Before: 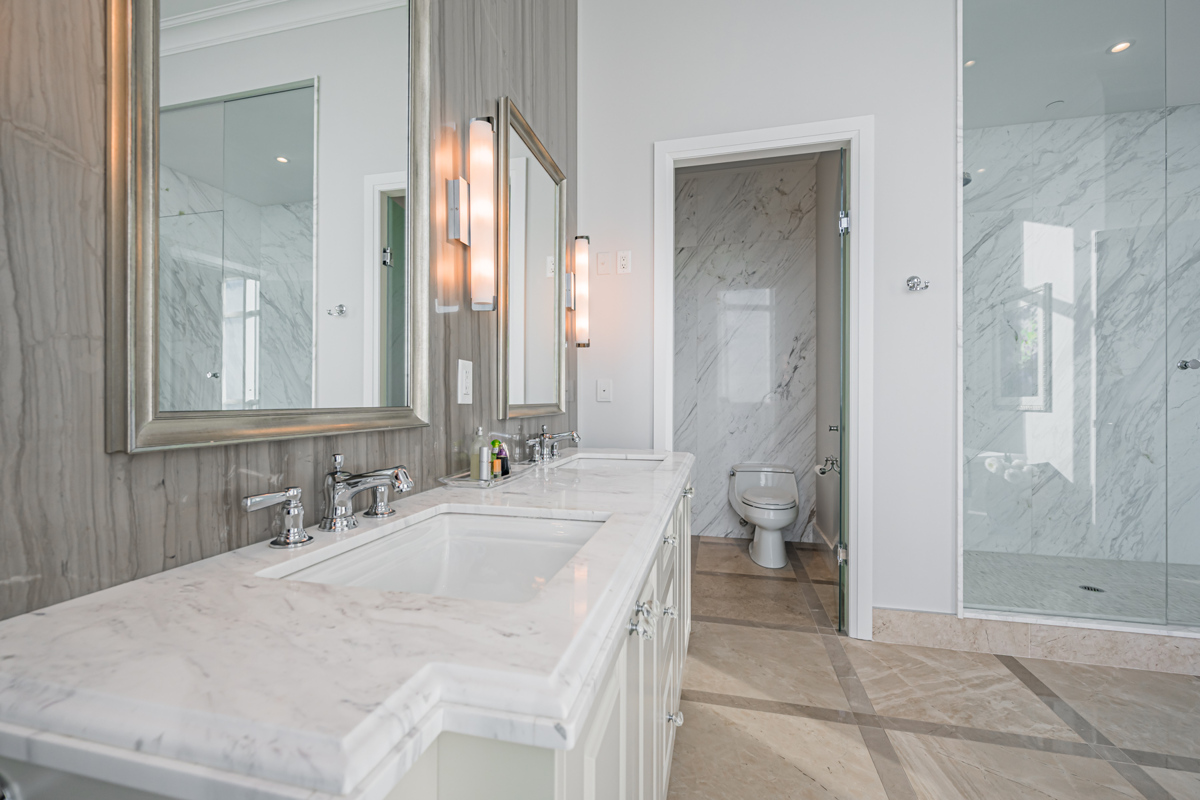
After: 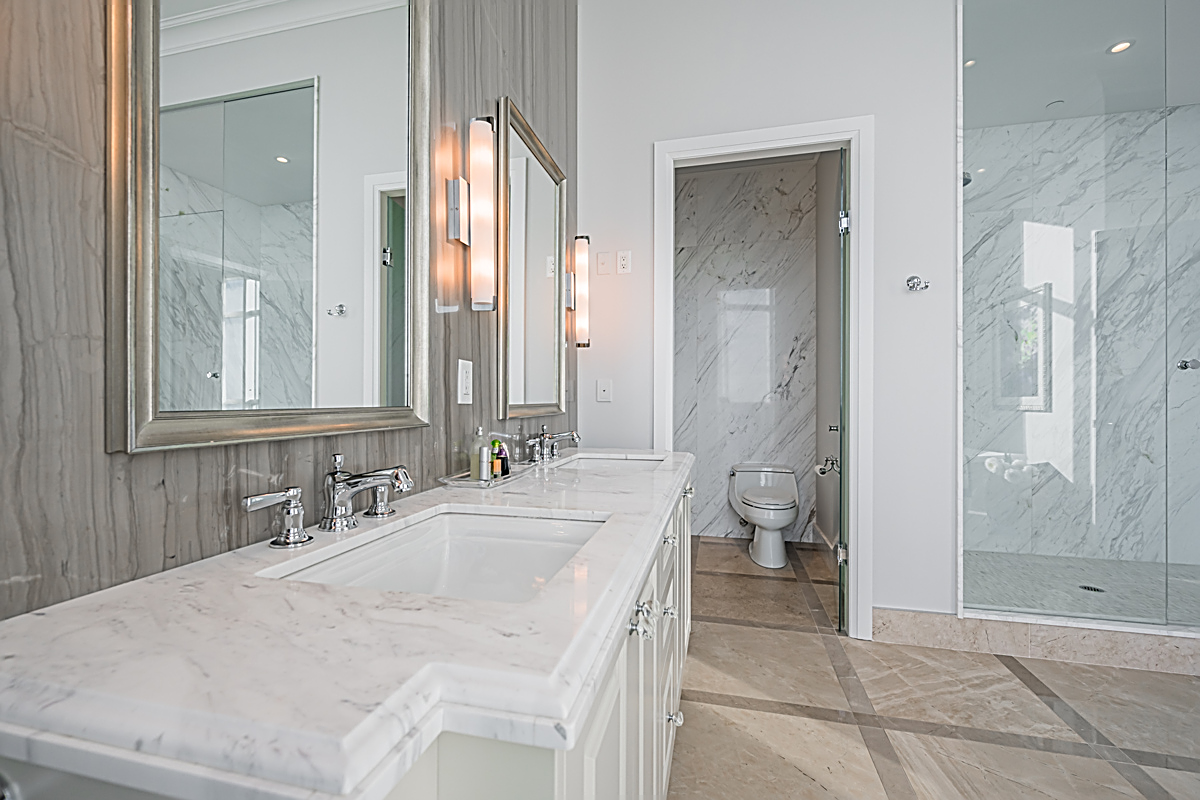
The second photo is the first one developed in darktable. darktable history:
sharpen: amount 0.907
